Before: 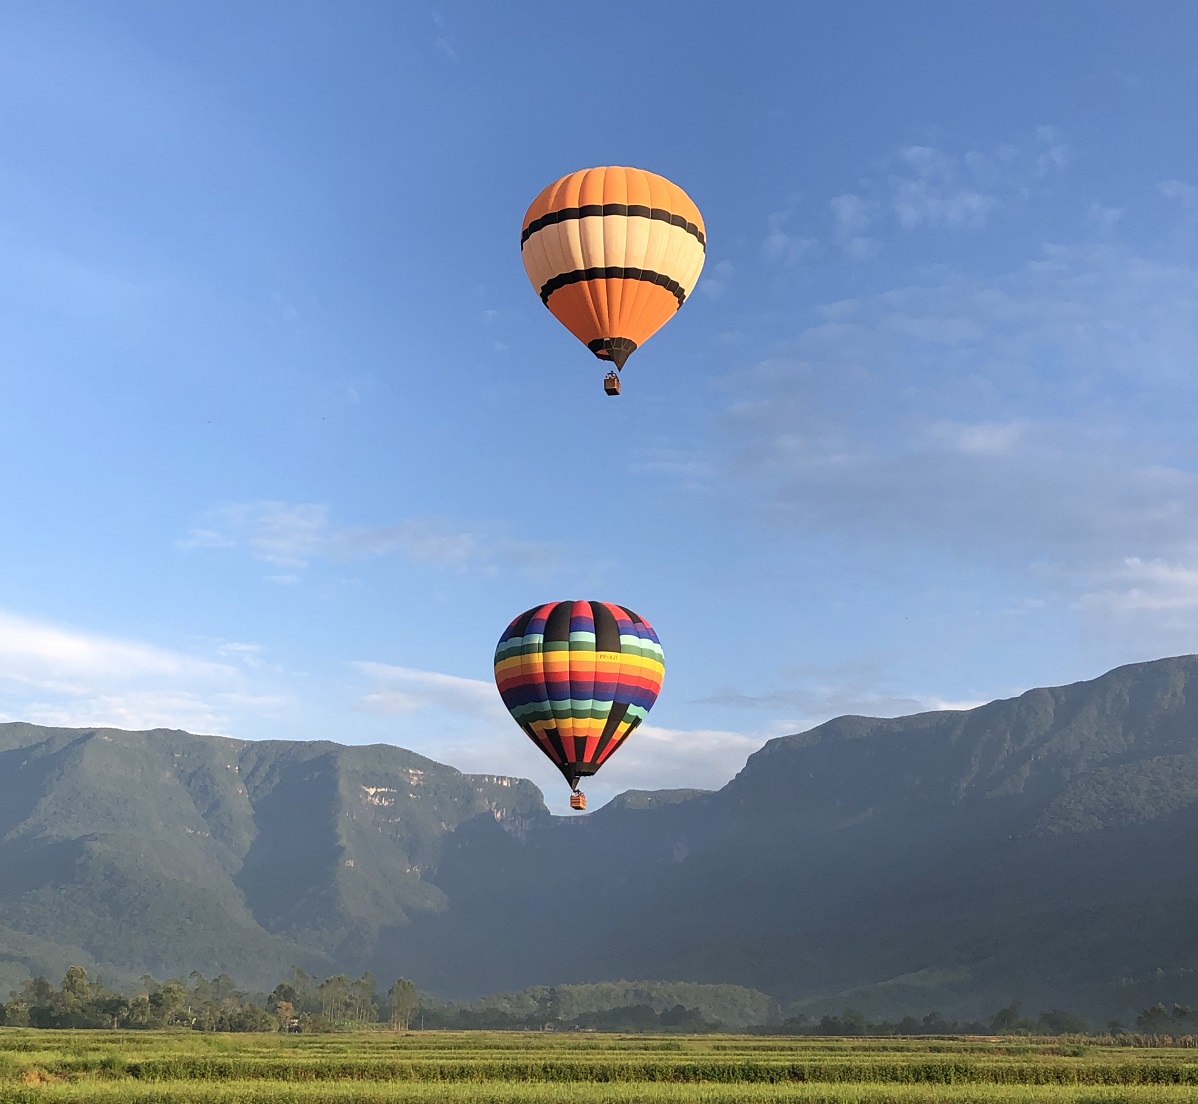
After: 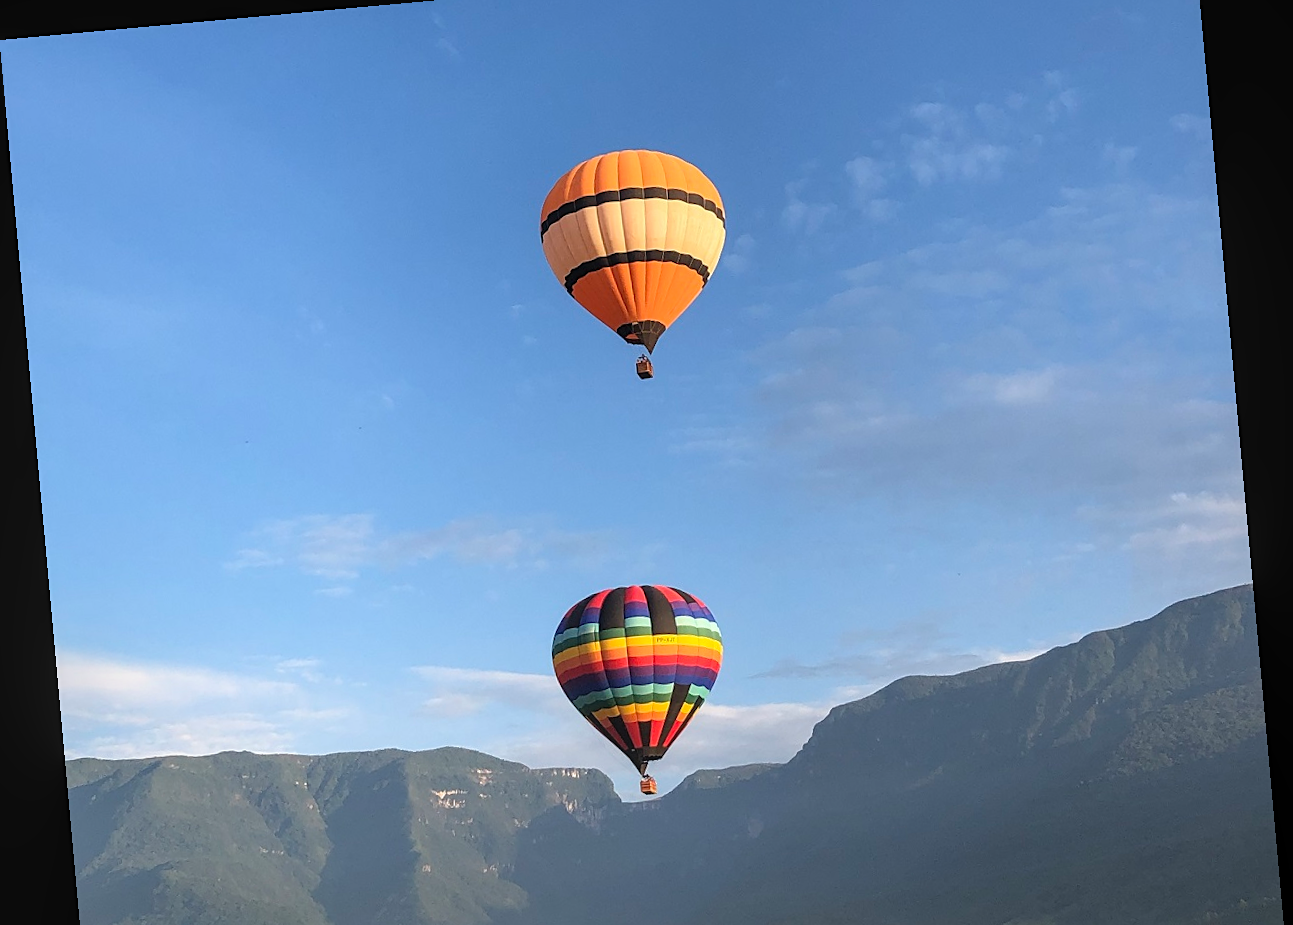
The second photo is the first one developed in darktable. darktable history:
rotate and perspective: rotation -5.2°, automatic cropping off
tone equalizer: on, module defaults
local contrast: detail 110%
sharpen: amount 0.2
crop: top 5.667%, bottom 17.637%
